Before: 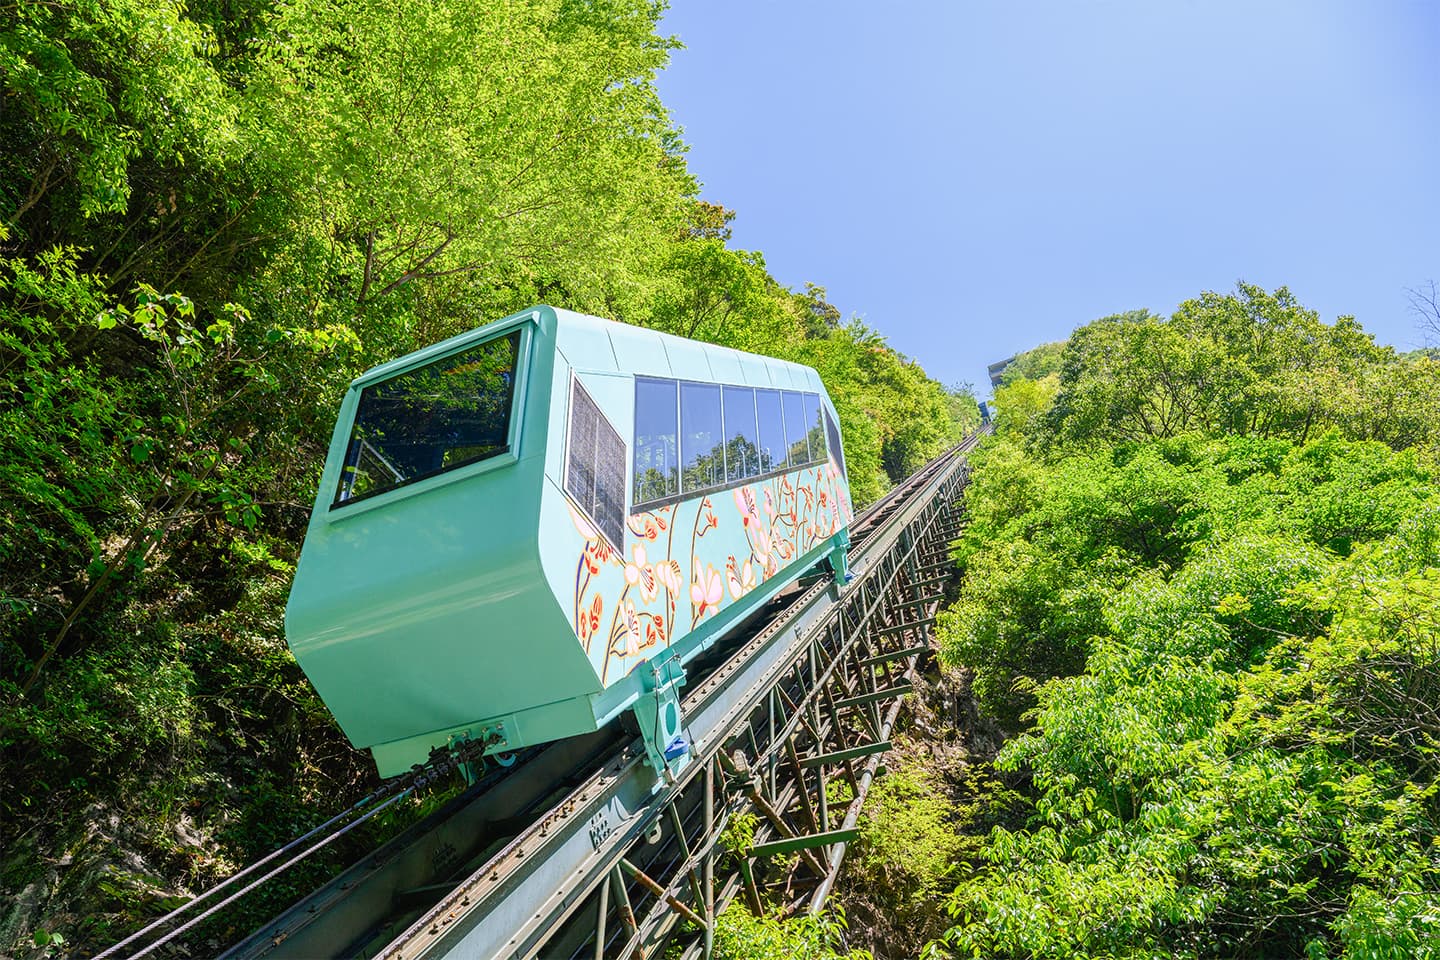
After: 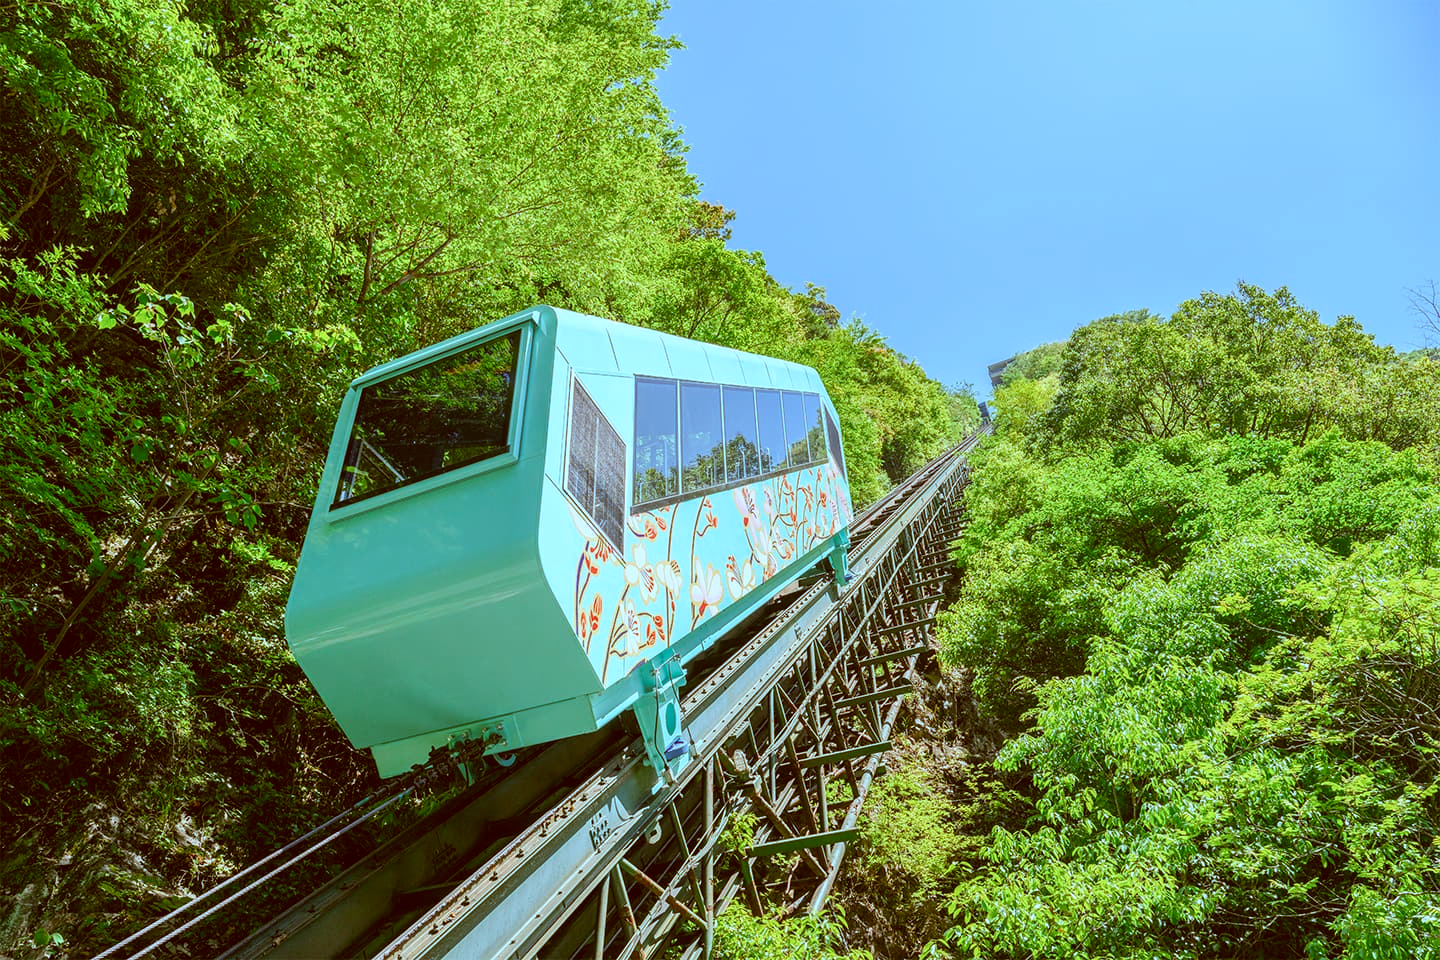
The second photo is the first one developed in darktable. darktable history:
color correction: highlights a* -14.27, highlights b* -16.89, shadows a* 10.23, shadows b* 29.13
